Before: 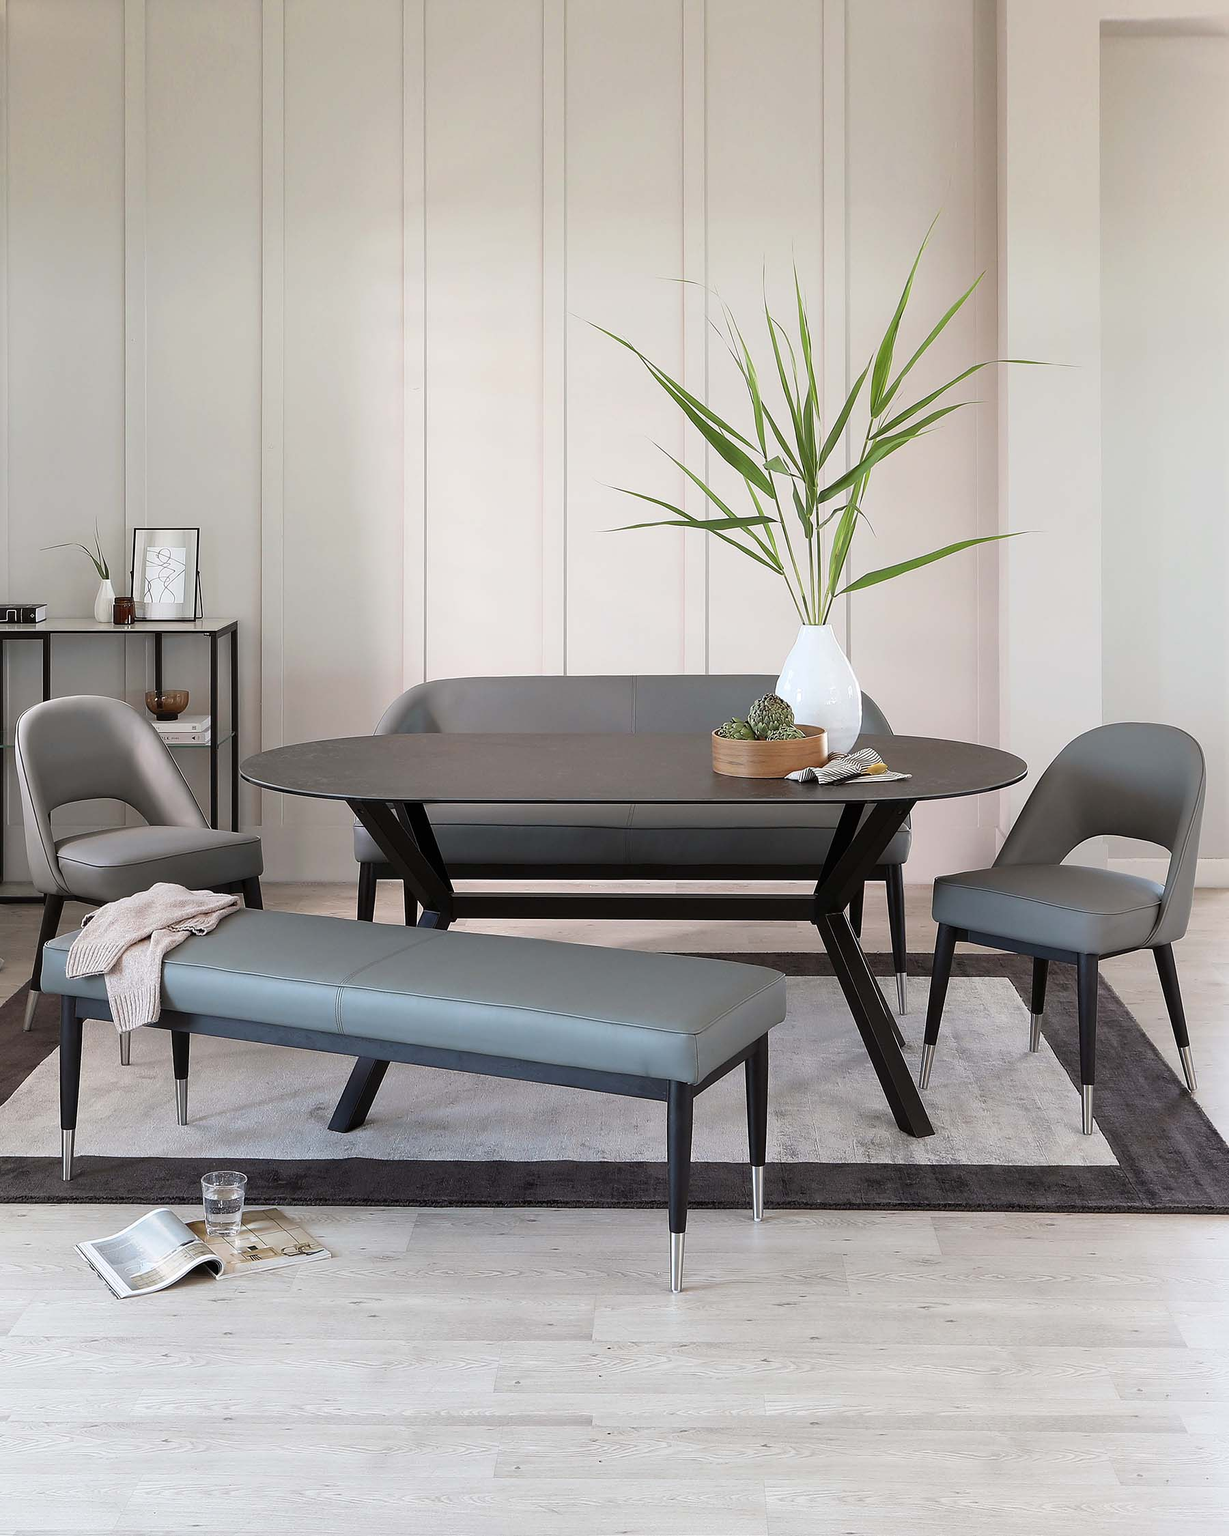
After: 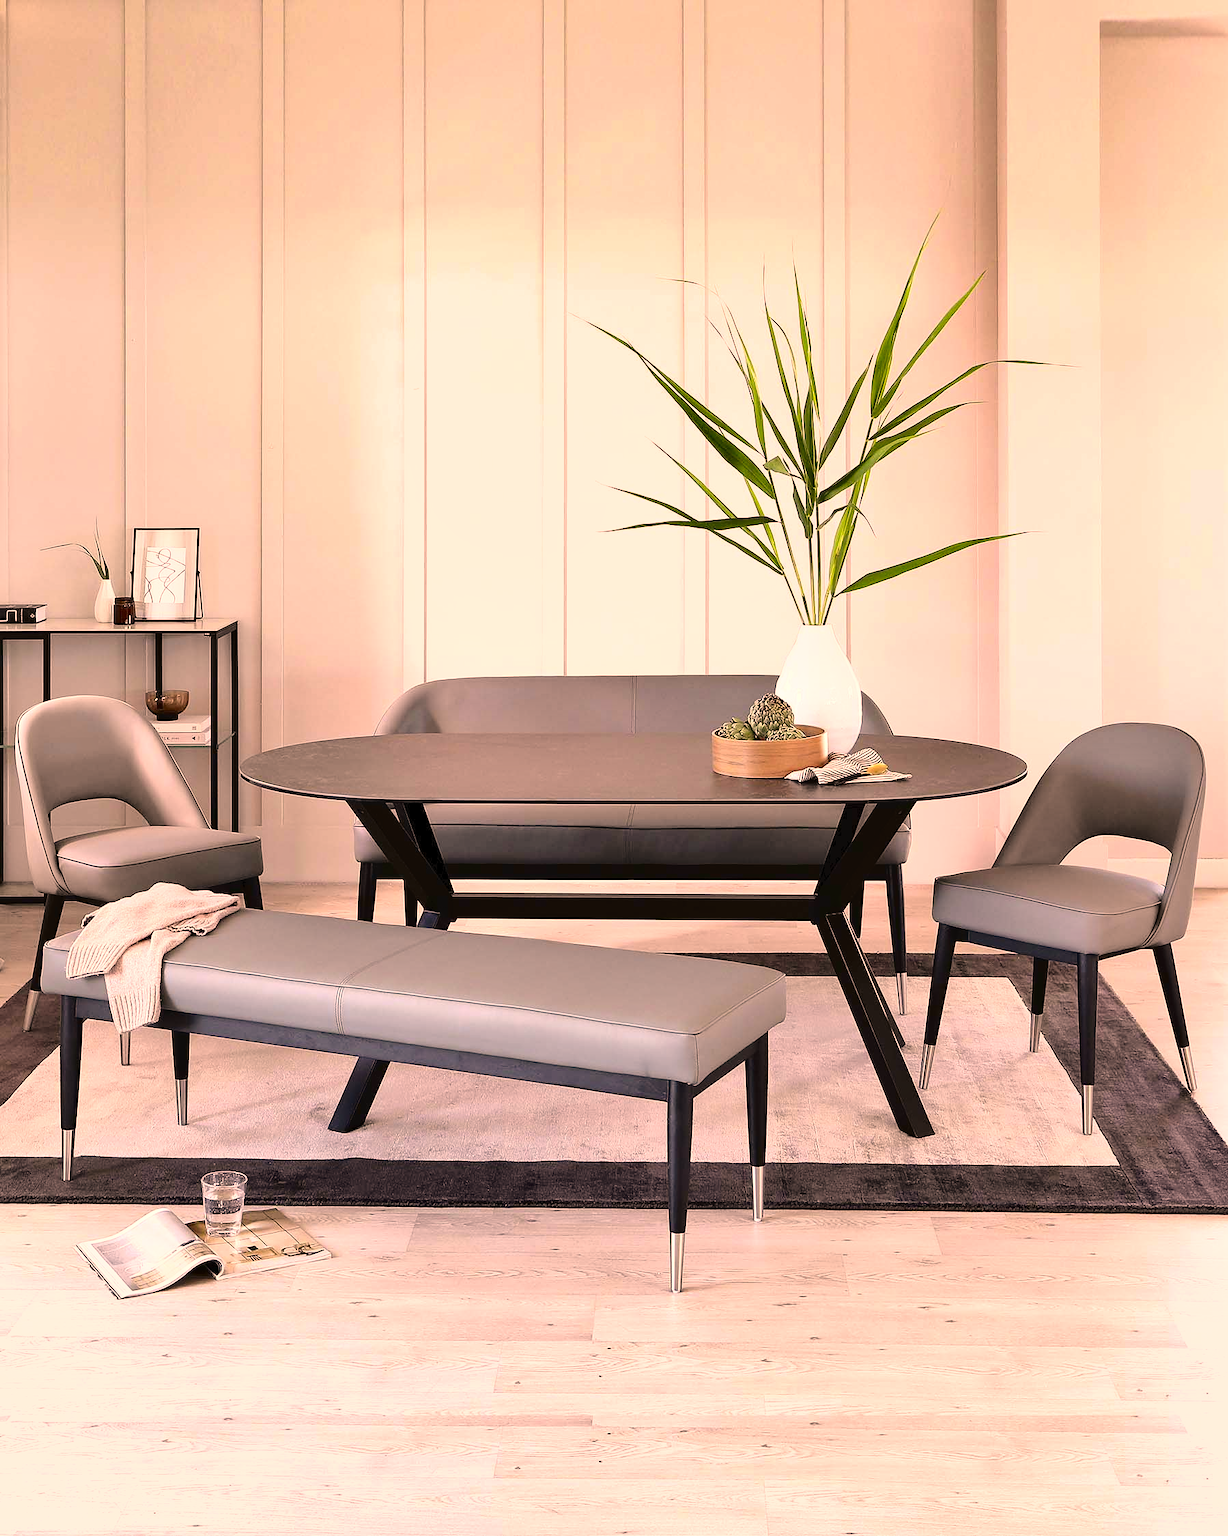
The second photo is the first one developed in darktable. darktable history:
tone curve: curves: ch0 [(0, 0) (0.003, 0.03) (0.011, 0.032) (0.025, 0.035) (0.044, 0.038) (0.069, 0.041) (0.1, 0.058) (0.136, 0.091) (0.177, 0.133) (0.224, 0.181) (0.277, 0.268) (0.335, 0.363) (0.399, 0.461) (0.468, 0.554) (0.543, 0.633) (0.623, 0.709) (0.709, 0.784) (0.801, 0.869) (0.898, 0.938) (1, 1)], color space Lab, independent channels, preserve colors none
exposure: black level correction 0.001, exposure 0.499 EV, compensate highlight preservation false
shadows and highlights: low approximation 0.01, soften with gaussian
color correction: highlights a* 20.7, highlights b* 19.92
